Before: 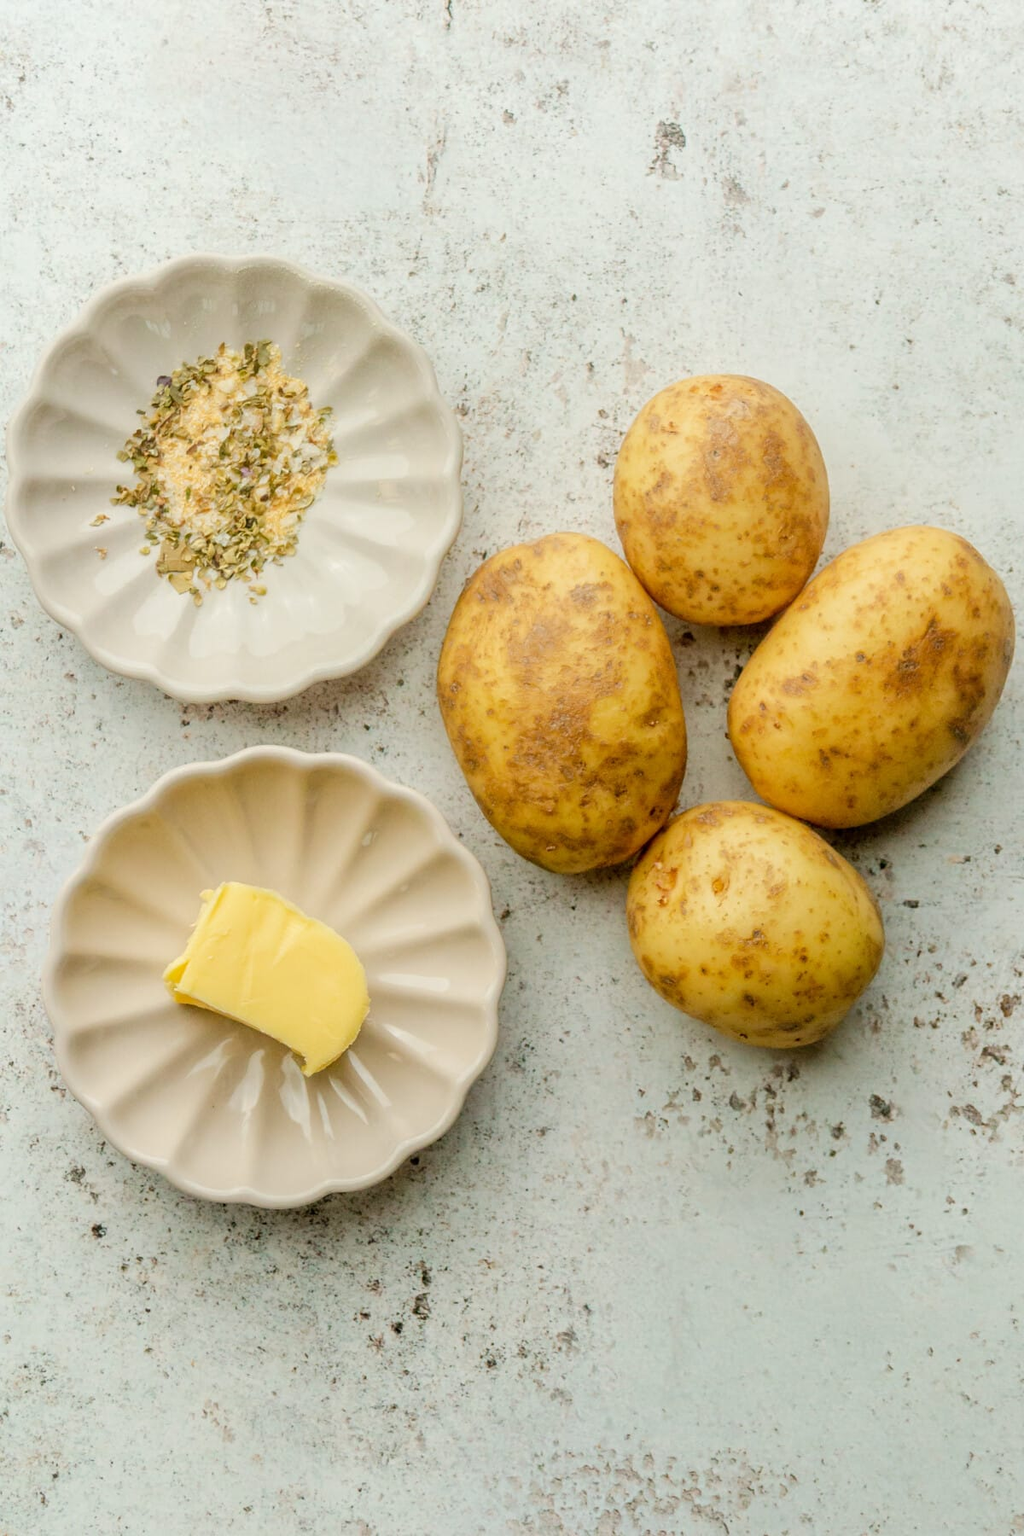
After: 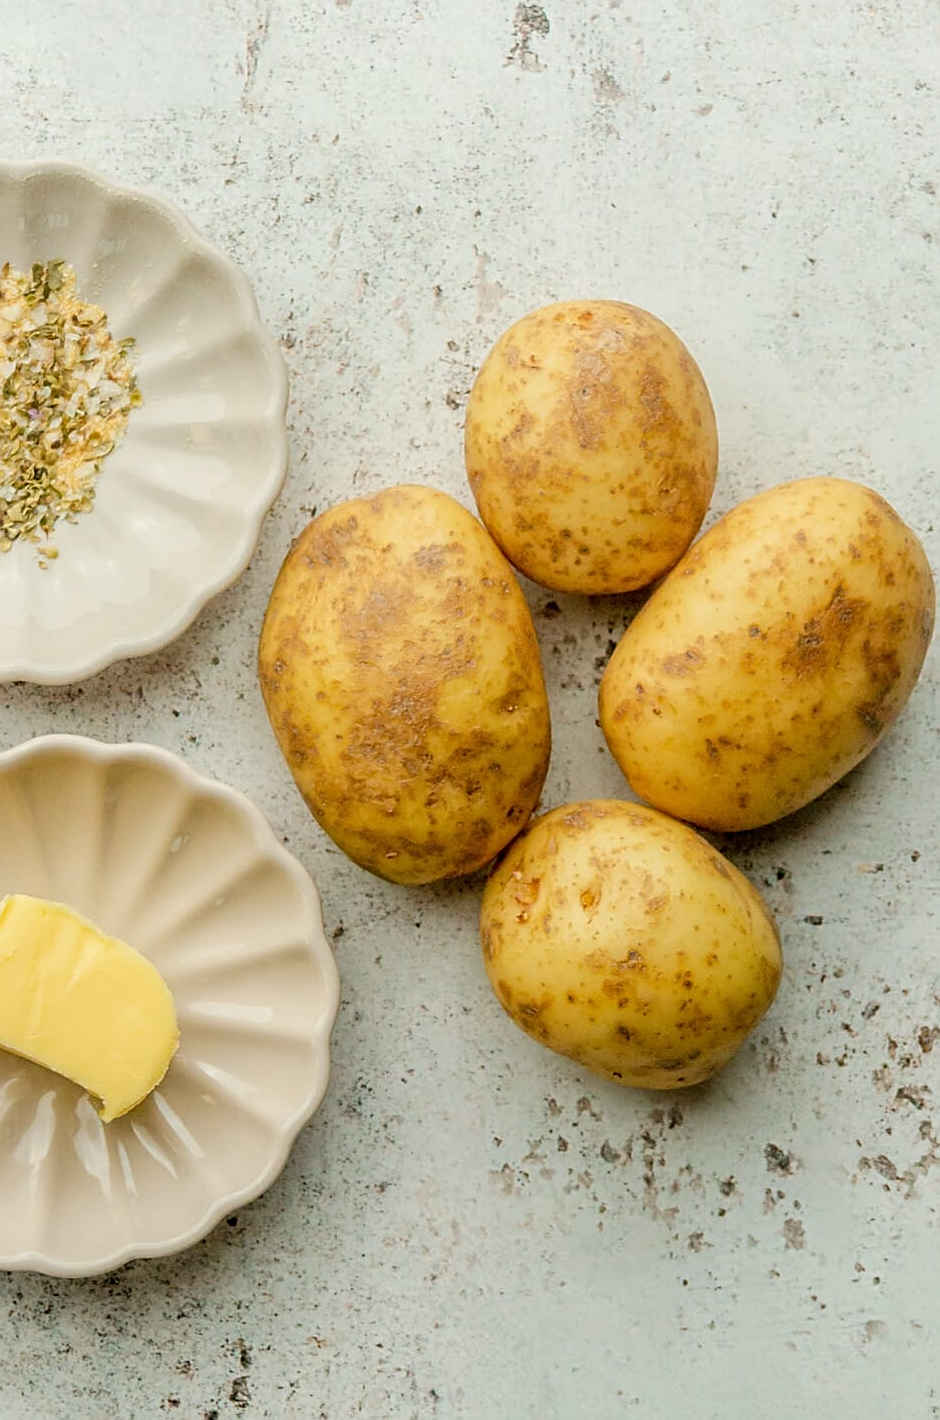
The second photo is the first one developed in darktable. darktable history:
crop and rotate: left 21.171%, top 7.732%, right 0.478%, bottom 13.369%
sharpen: on, module defaults
